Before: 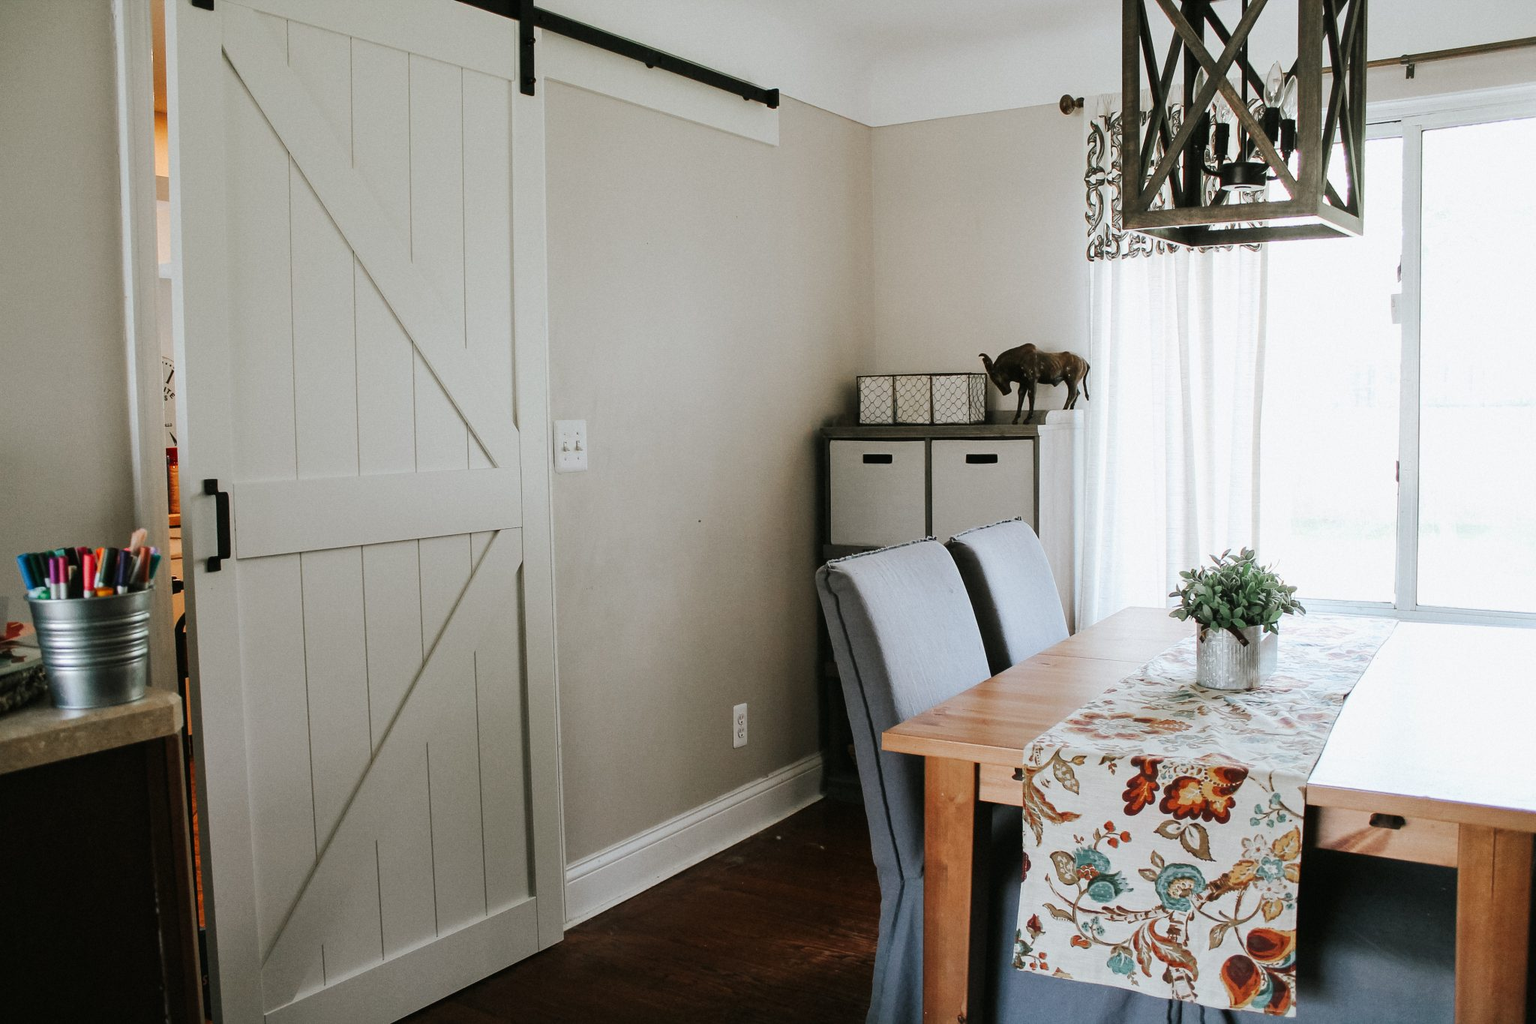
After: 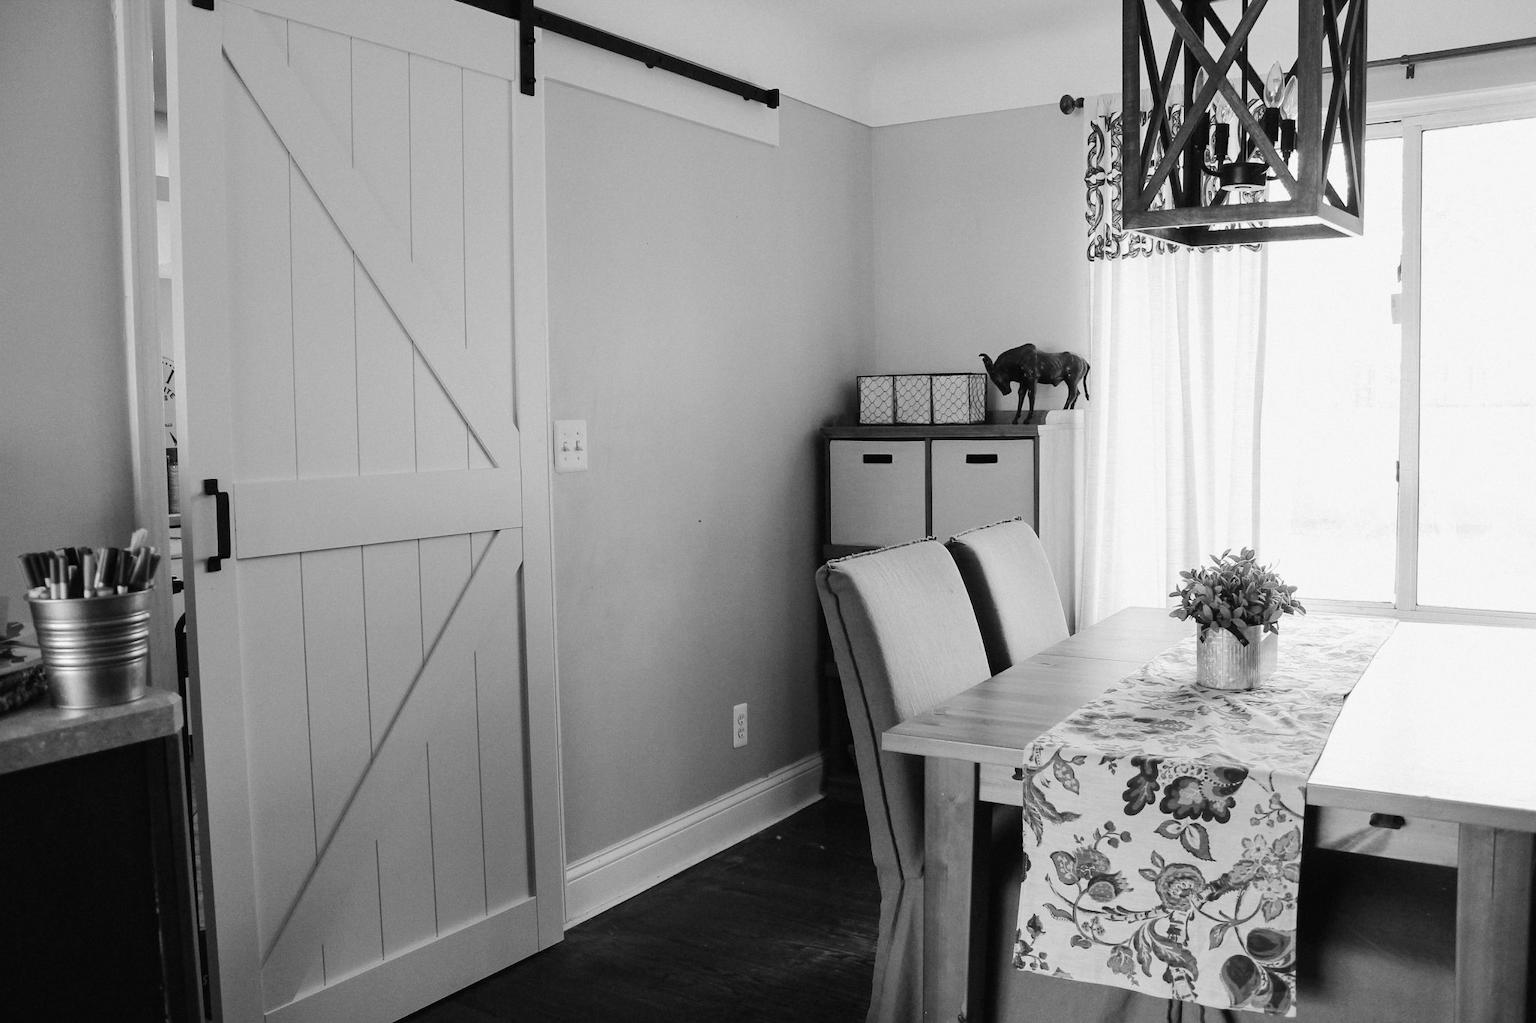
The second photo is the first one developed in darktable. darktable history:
color correction: saturation 0.8
monochrome: size 1
